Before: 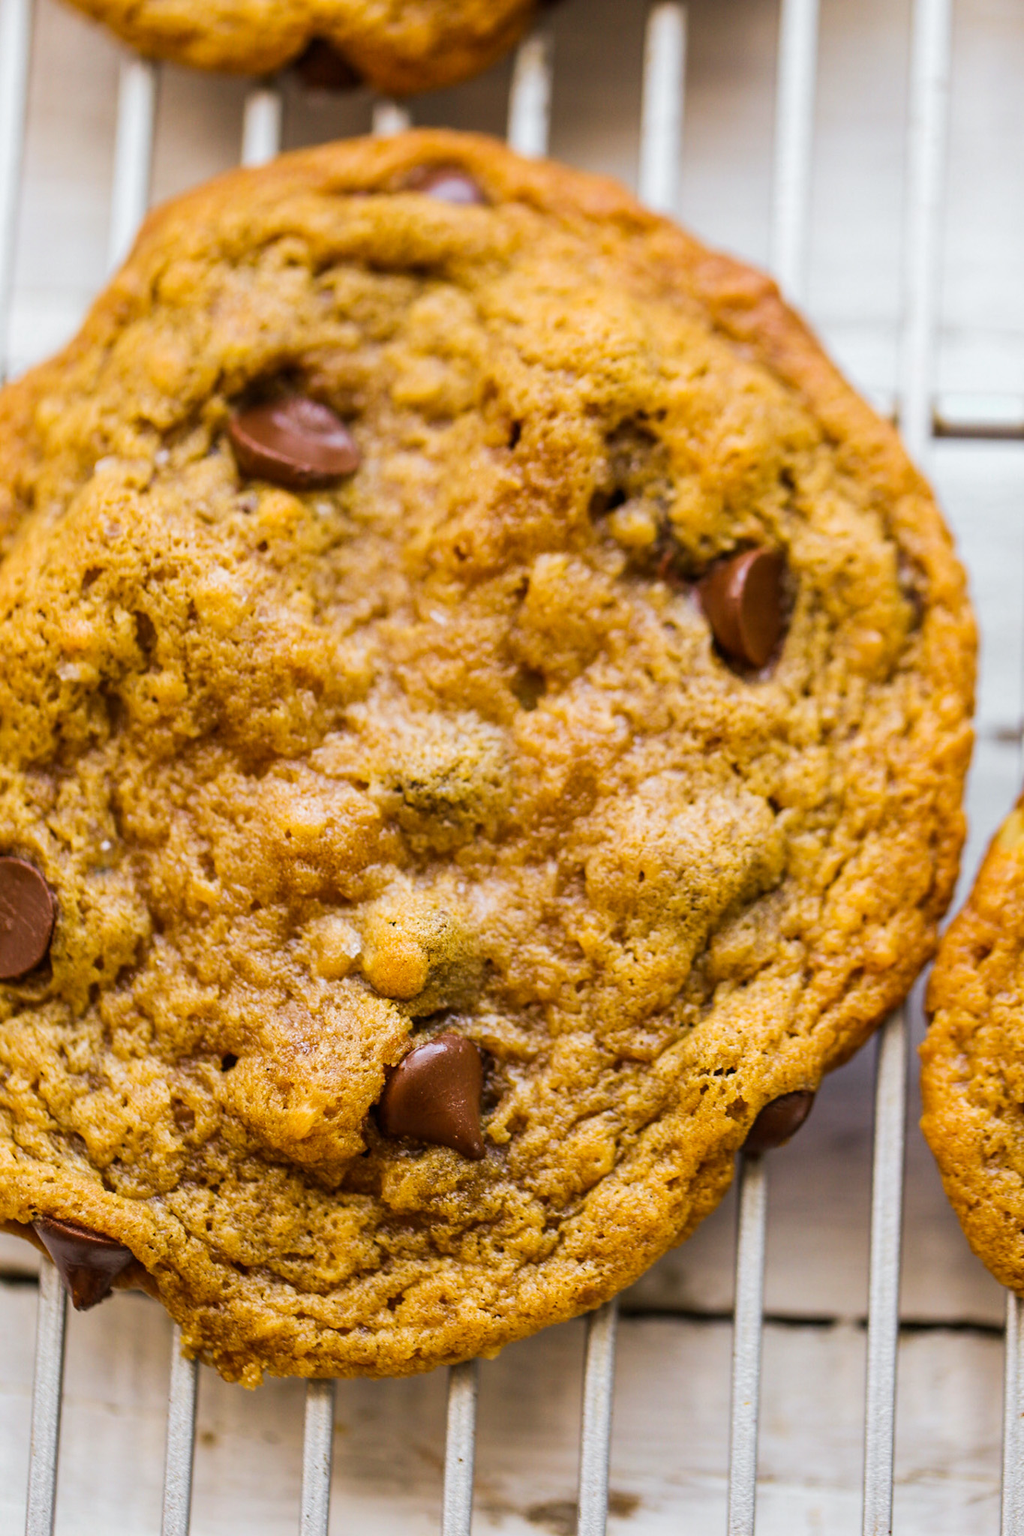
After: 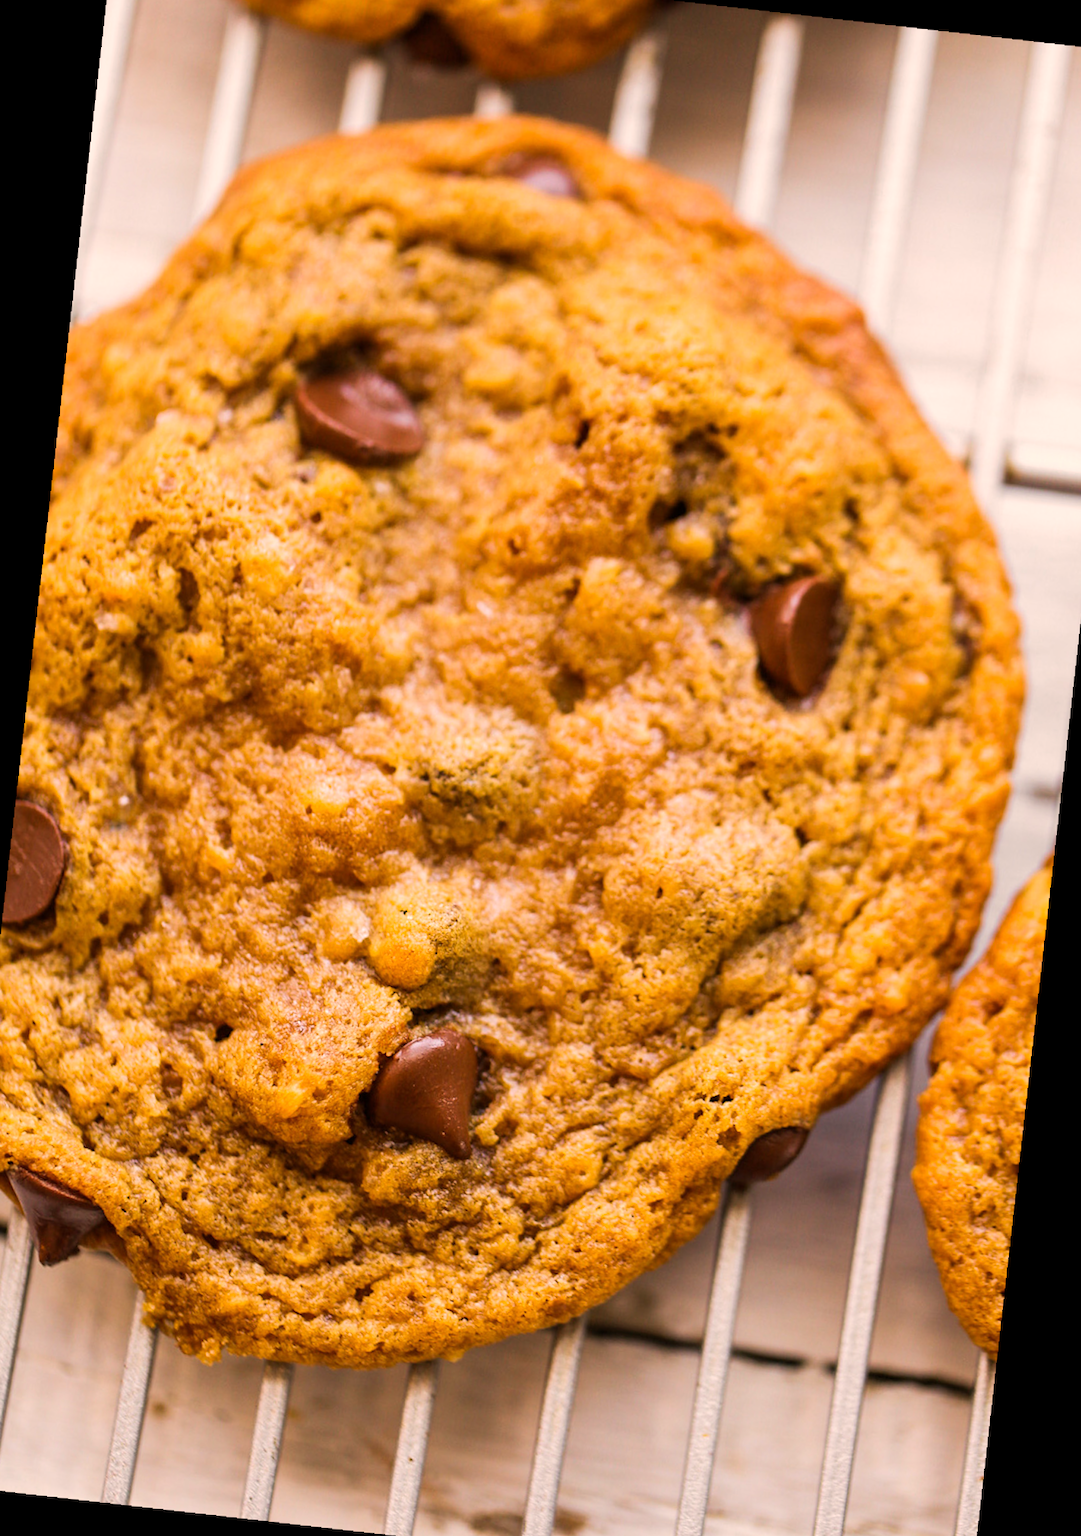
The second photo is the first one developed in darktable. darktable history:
white balance: red 1.127, blue 0.943
crop and rotate: angle -2.38°
rotate and perspective: rotation 4.1°, automatic cropping off
